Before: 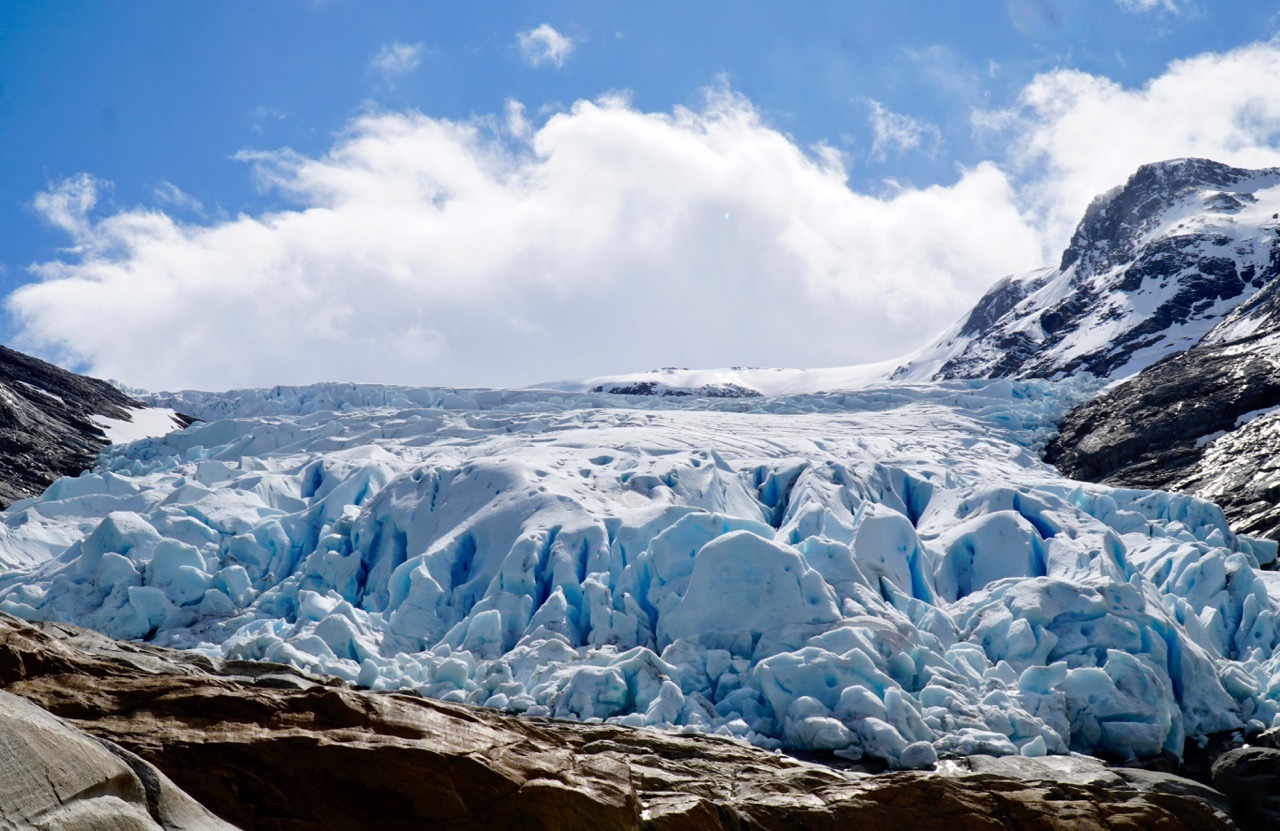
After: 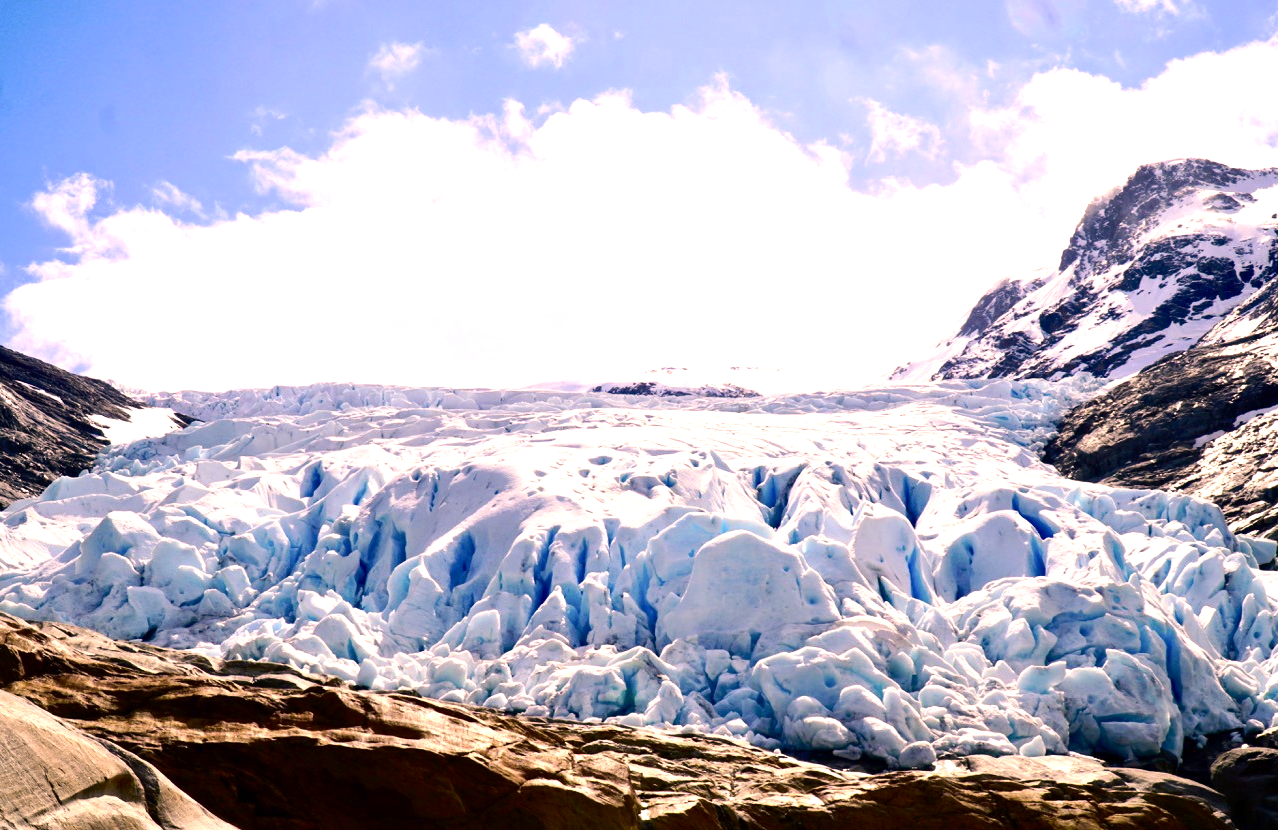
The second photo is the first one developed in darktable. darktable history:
crop and rotate: left 0.122%, bottom 0.001%
color correction: highlights a* 17.88, highlights b* 18.83
contrast brightness saturation: contrast 0.133, brightness -0.058, saturation 0.156
exposure: exposure 1 EV, compensate highlight preservation false
